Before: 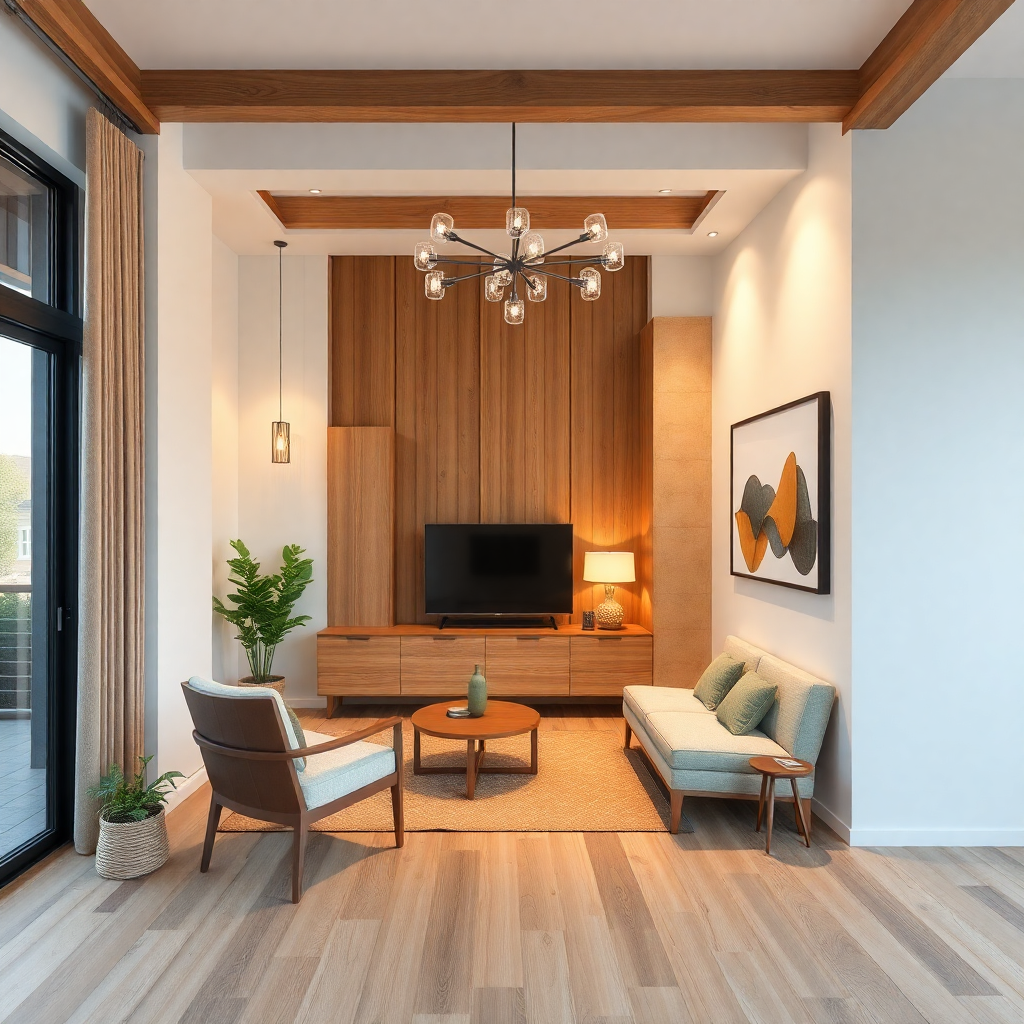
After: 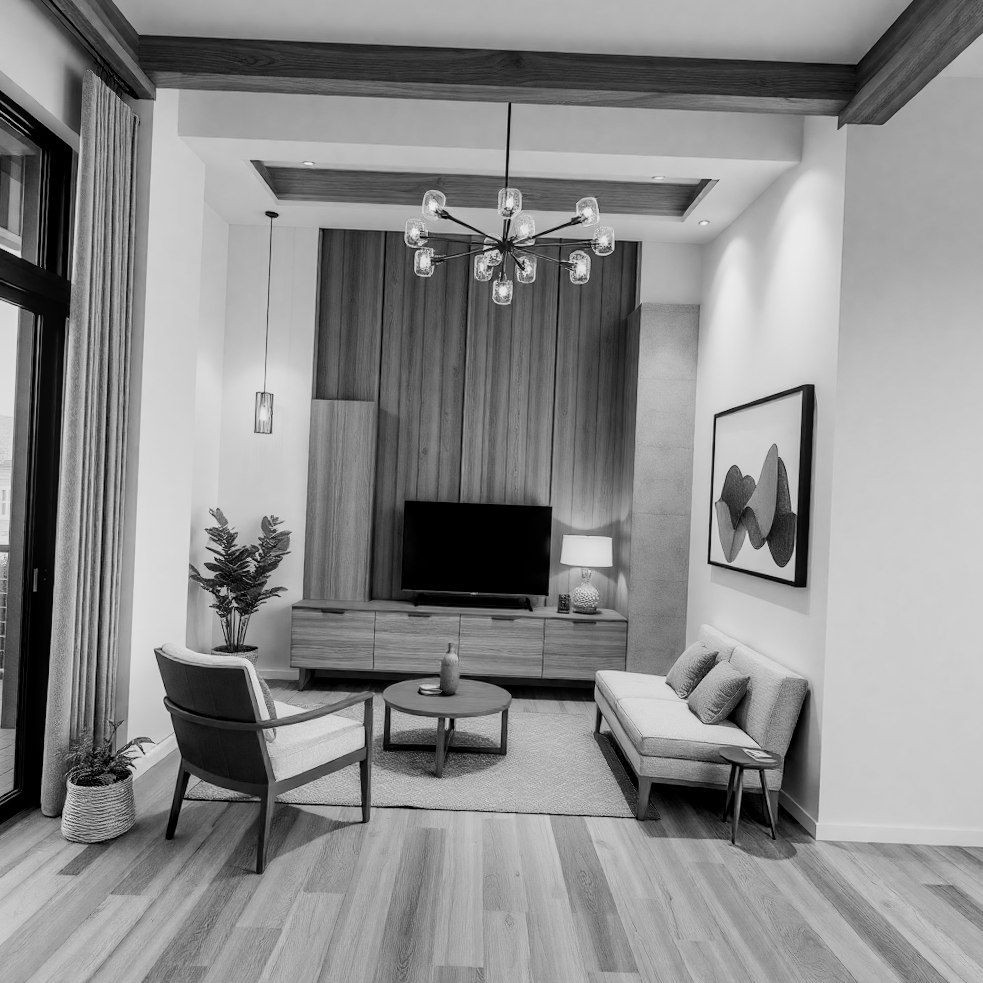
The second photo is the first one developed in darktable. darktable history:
shadows and highlights: radius 337.17, shadows 29.01, soften with gaussian
filmic rgb: black relative exposure -7.65 EV, white relative exposure 4.56 EV, hardness 3.61, contrast 1.106
tone equalizer: -8 EV -0.417 EV, -7 EV -0.389 EV, -6 EV -0.333 EV, -5 EV -0.222 EV, -3 EV 0.222 EV, -2 EV 0.333 EV, -1 EV 0.389 EV, +0 EV 0.417 EV, edges refinement/feathering 500, mask exposure compensation -1.57 EV, preserve details no
haze removal: compatibility mode true, adaptive false
exposure: black level correction 0.001, exposure 0.14 EV, compensate highlight preservation false
local contrast: on, module defaults
crop and rotate: angle -2.38°
monochrome: a -6.99, b 35.61, size 1.4
